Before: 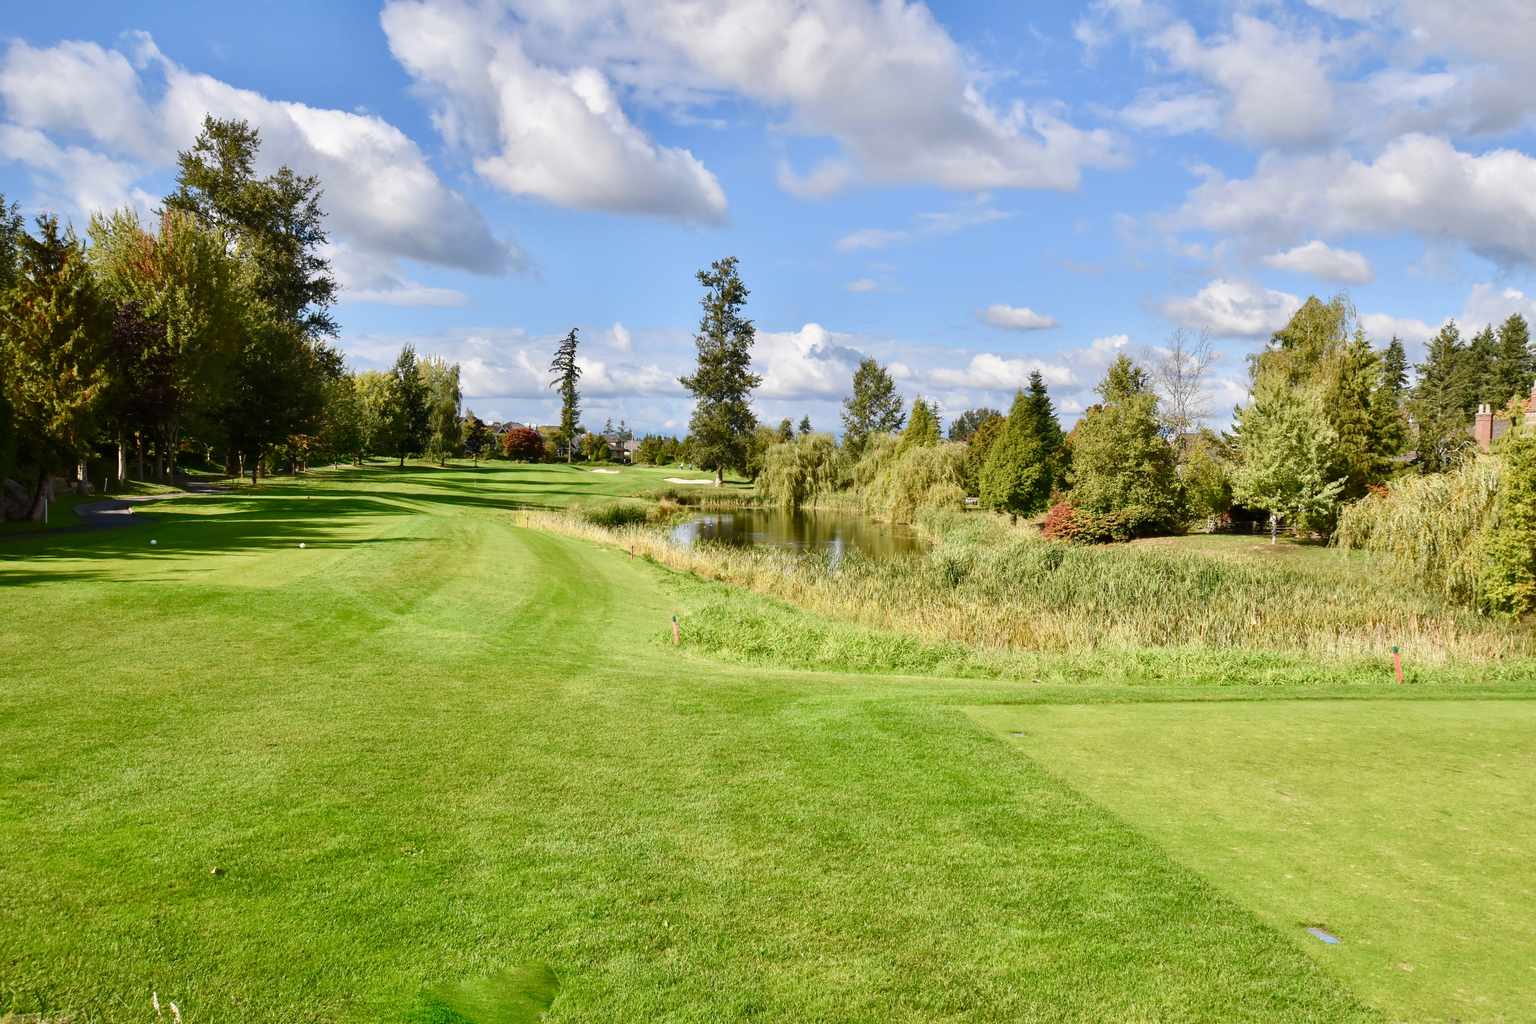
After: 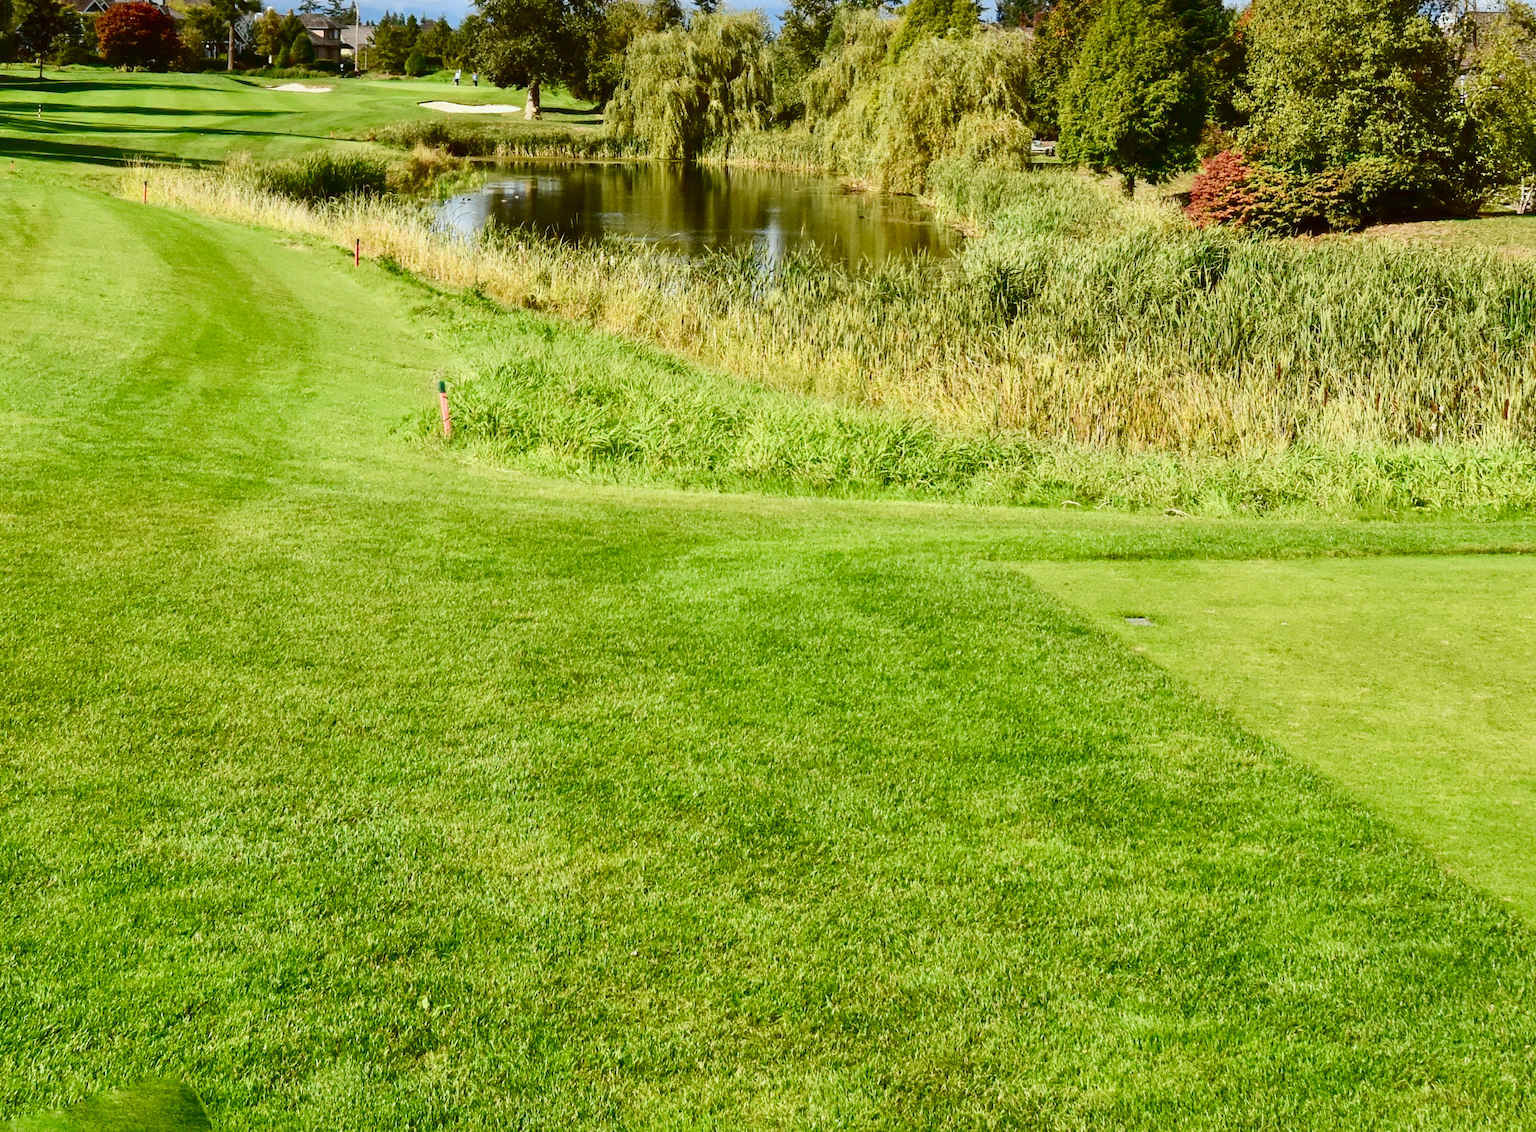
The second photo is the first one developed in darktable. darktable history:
crop: left 29.672%, top 41.786%, right 20.851%, bottom 3.487%
color balance: lift [1.004, 1.002, 1.002, 0.998], gamma [1, 1.007, 1.002, 0.993], gain [1, 0.977, 1.013, 1.023], contrast -3.64%
contrast brightness saturation: contrast 0.19, brightness -0.11, saturation 0.21
